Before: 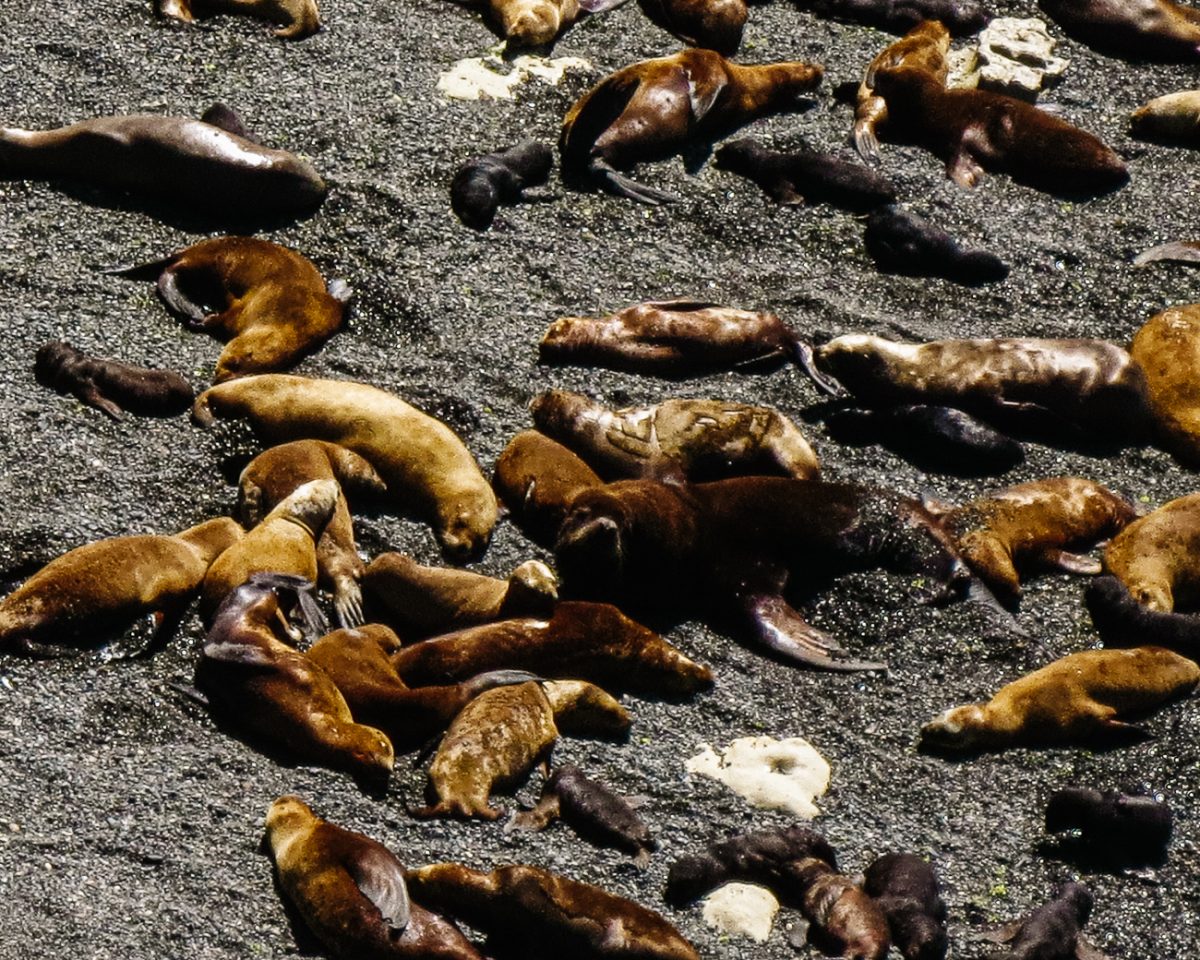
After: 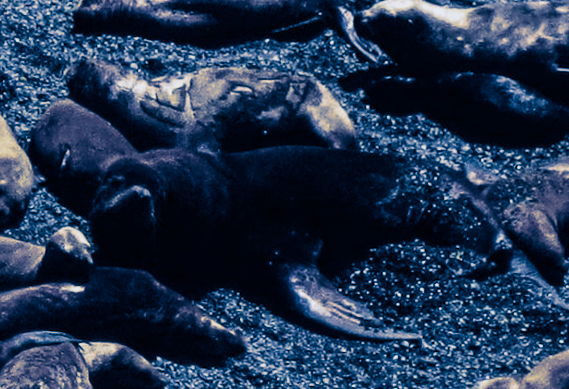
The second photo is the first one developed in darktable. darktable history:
color balance rgb: shadows lift › chroma 1%, shadows lift › hue 113°, highlights gain › chroma 0.2%, highlights gain › hue 333°, perceptual saturation grading › global saturation 20%, perceptual saturation grading › highlights -50%, perceptual saturation grading › shadows 25%, contrast -10%
rotate and perspective: rotation 0.062°, lens shift (vertical) 0.115, lens shift (horizontal) -0.133, crop left 0.047, crop right 0.94, crop top 0.061, crop bottom 0.94
crop: left 35.03%, top 36.625%, right 14.663%, bottom 20.057%
split-toning: shadows › hue 226.8°, shadows › saturation 1, highlights › saturation 0, balance -61.41
white balance: red 0.967, blue 1.049
